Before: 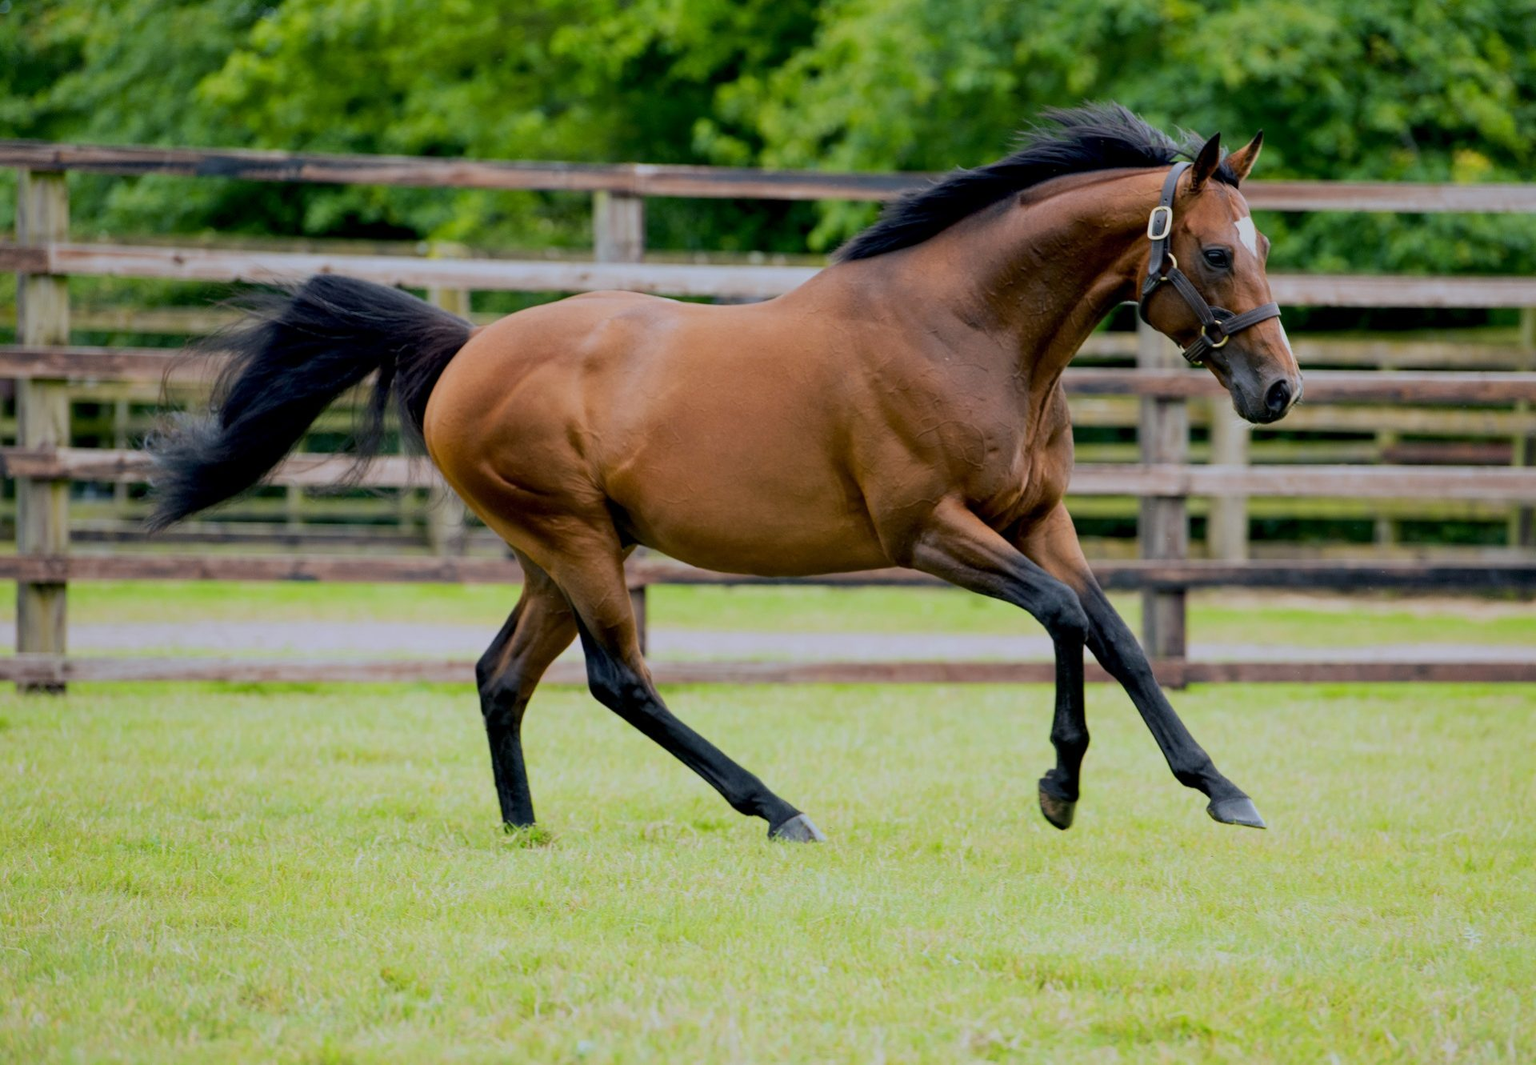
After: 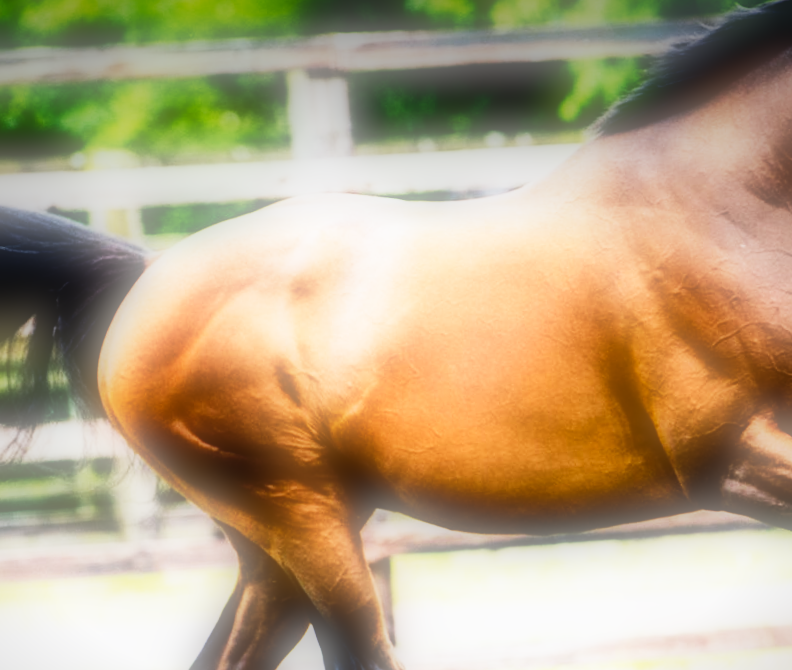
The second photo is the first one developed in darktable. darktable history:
crop: left 20.248%, top 10.86%, right 35.675%, bottom 34.321%
exposure: black level correction 0, exposure 1.1 EV, compensate highlight preservation false
soften: on, module defaults
vignetting: fall-off start 97.52%, fall-off radius 100%, brightness -0.574, saturation 0, center (-0.027, 0.404), width/height ratio 1.368, unbound false
tone equalizer: -8 EV -0.75 EV, -7 EV -0.7 EV, -6 EV -0.6 EV, -5 EV -0.4 EV, -3 EV 0.4 EV, -2 EV 0.6 EV, -1 EV 0.7 EV, +0 EV 0.75 EV, edges refinement/feathering 500, mask exposure compensation -1.57 EV, preserve details no
local contrast: on, module defaults
rotate and perspective: rotation -4.57°, crop left 0.054, crop right 0.944, crop top 0.087, crop bottom 0.914
sigmoid: contrast 1.93, skew 0.29, preserve hue 0%
